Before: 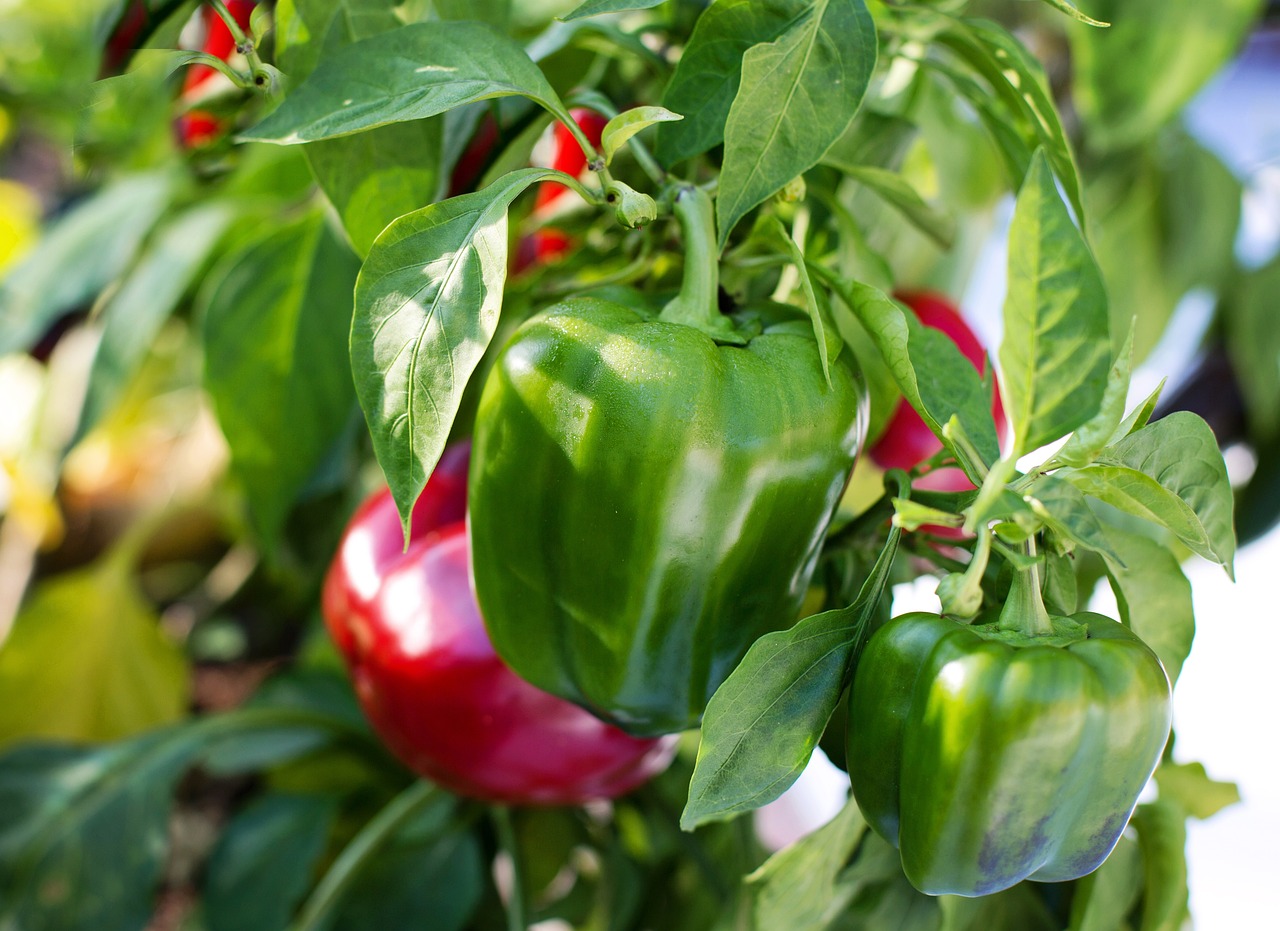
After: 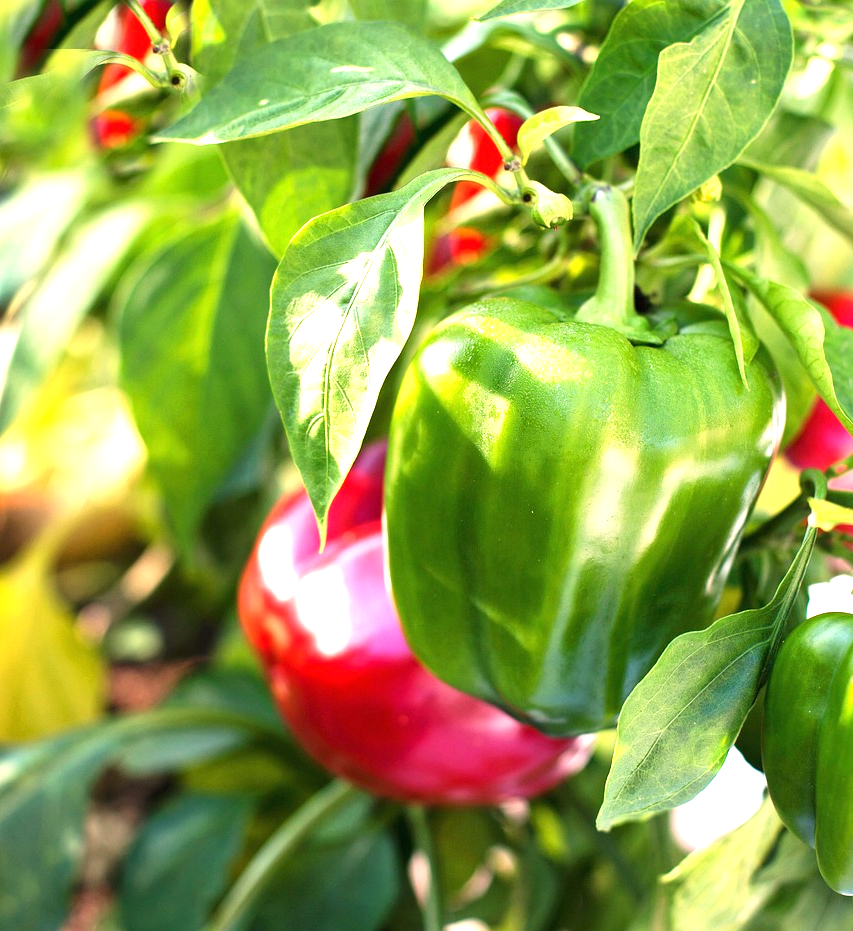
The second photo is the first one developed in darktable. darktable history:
white balance: red 1.127, blue 0.943
exposure: black level correction 0, exposure 1.2 EV, compensate highlight preservation false
crop and rotate: left 6.617%, right 26.717%
